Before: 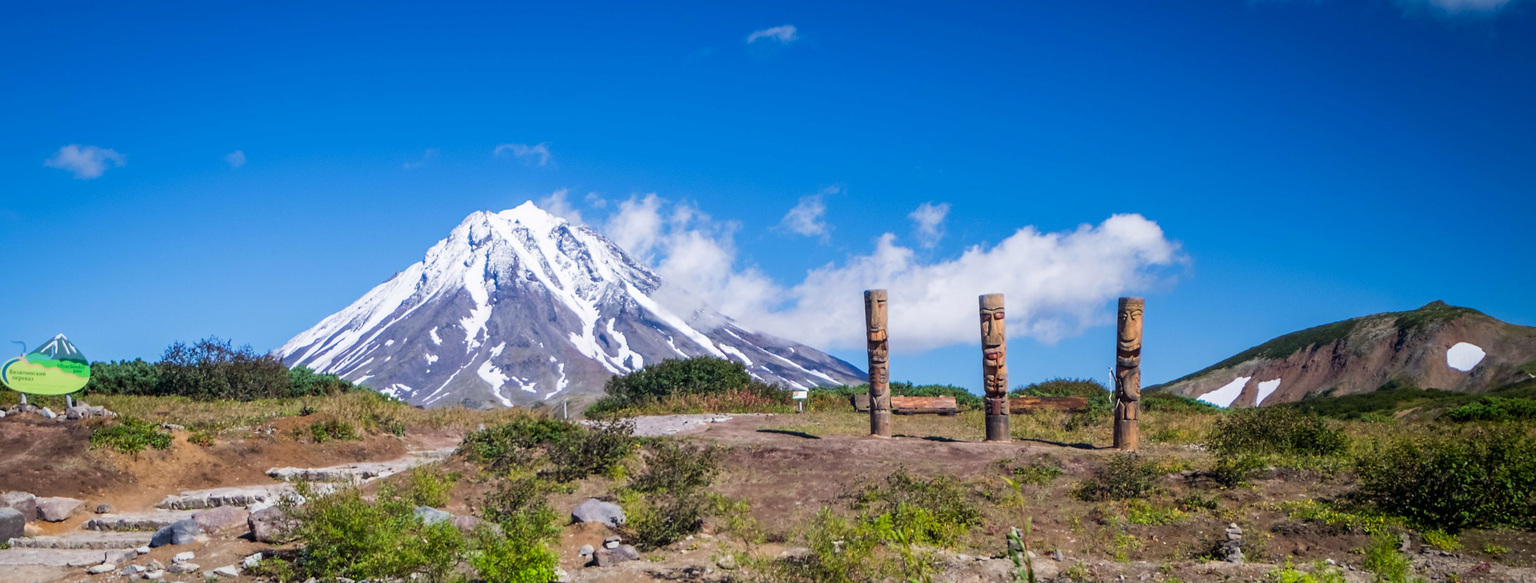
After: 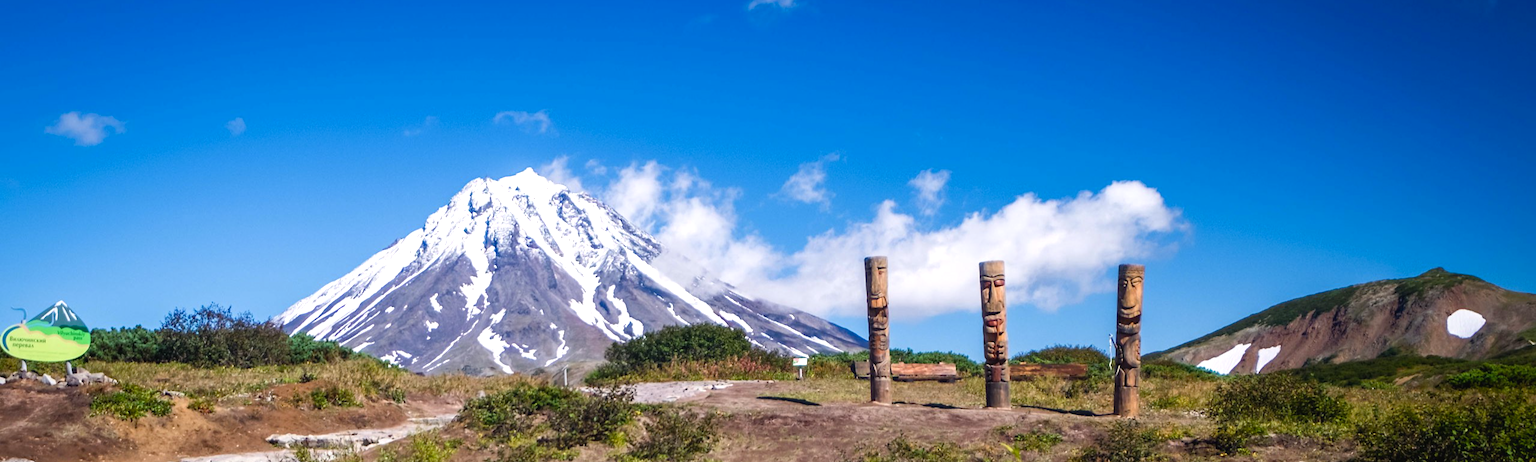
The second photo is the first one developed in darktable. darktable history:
crop and rotate: top 5.667%, bottom 14.937%
color balance rgb: shadows lift › chroma 1%, shadows lift › hue 28.8°, power › hue 60°, highlights gain › chroma 1%, highlights gain › hue 60°, global offset › luminance 0.25%, perceptual saturation grading › highlights -20%, perceptual saturation grading › shadows 20%, perceptual brilliance grading › highlights 10%, perceptual brilliance grading › shadows -5%, global vibrance 19.67%
